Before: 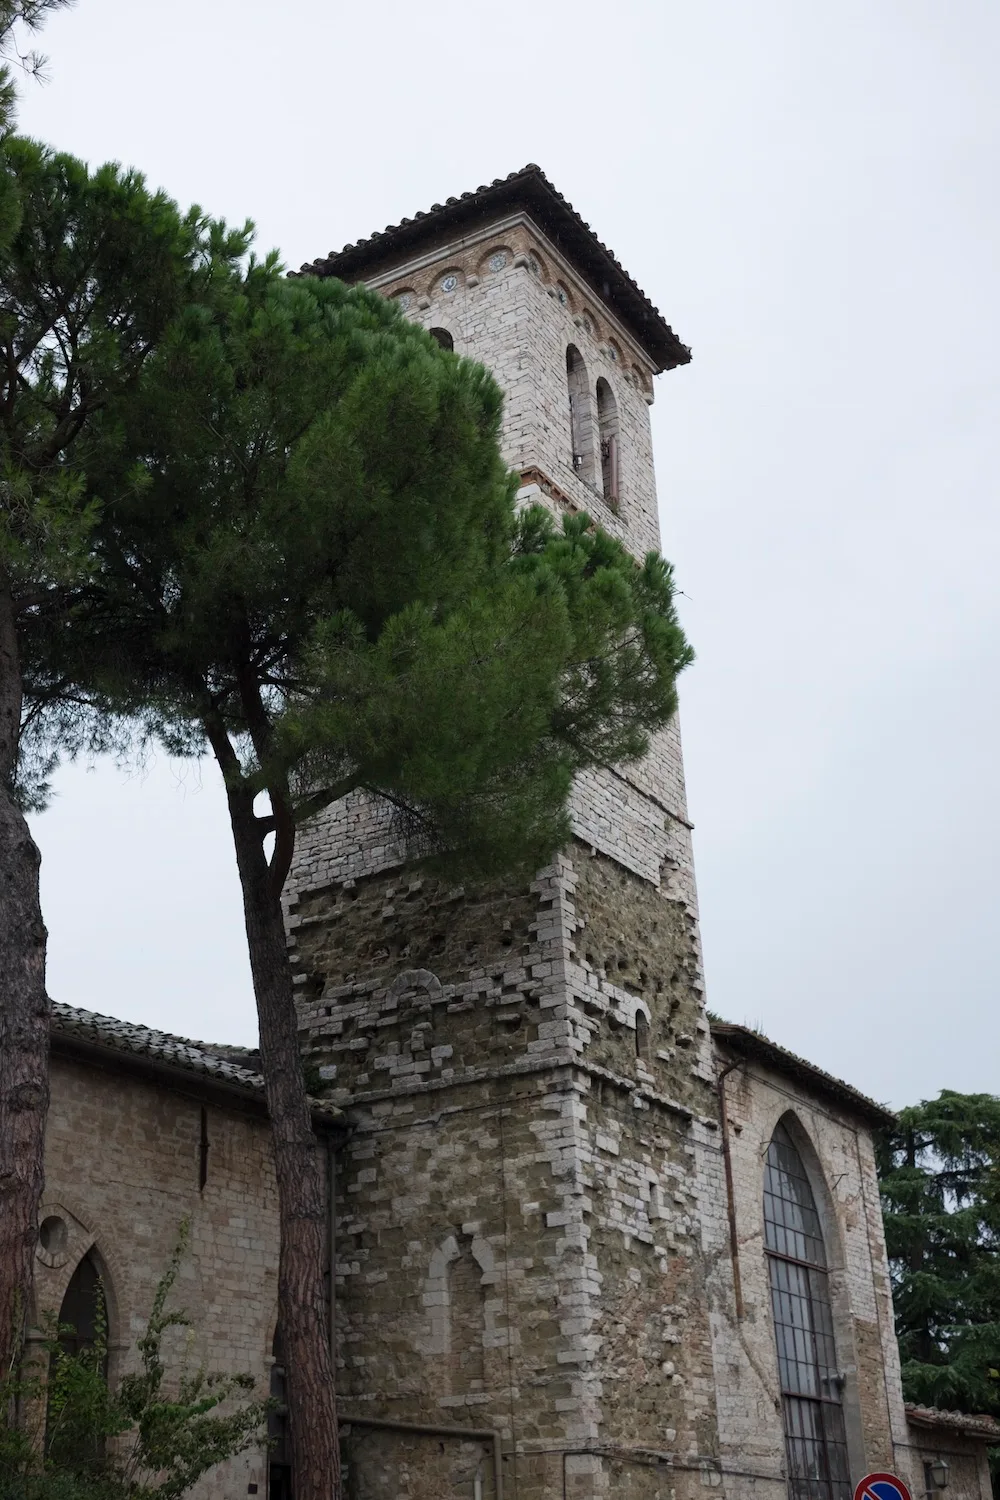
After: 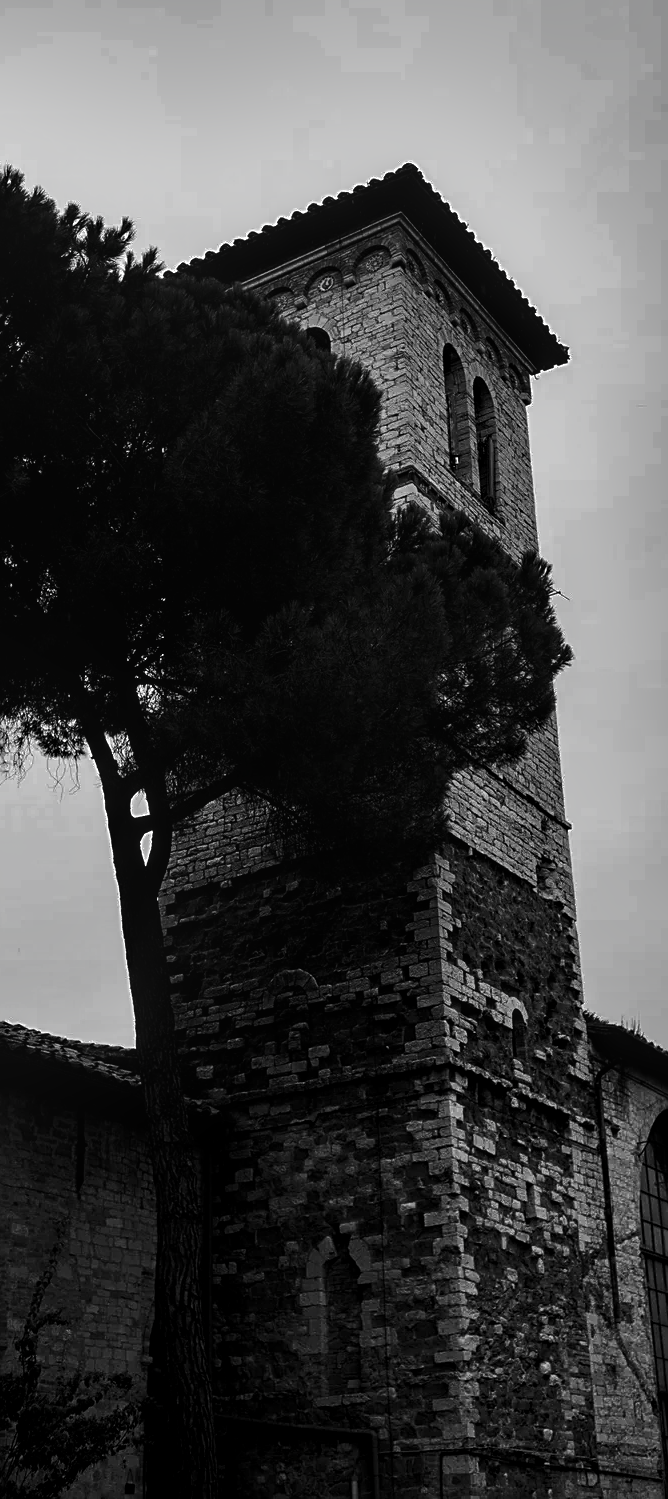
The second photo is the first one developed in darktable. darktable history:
crop and rotate: left 12.369%, right 20.773%
local contrast: on, module defaults
contrast brightness saturation: contrast 0.02, brightness -0.995, saturation -0.988
shadows and highlights: radius 106.72, shadows 41.11, highlights -72.48, low approximation 0.01, soften with gaussian
sharpen: on, module defaults
contrast equalizer: y [[0.439, 0.44, 0.442, 0.457, 0.493, 0.498], [0.5 ×6], [0.5 ×6], [0 ×6], [0 ×6]], mix -0.214
color calibration: gray › normalize channels true, illuminant custom, x 0.371, y 0.381, temperature 4283.28 K, gamut compression 0.02
